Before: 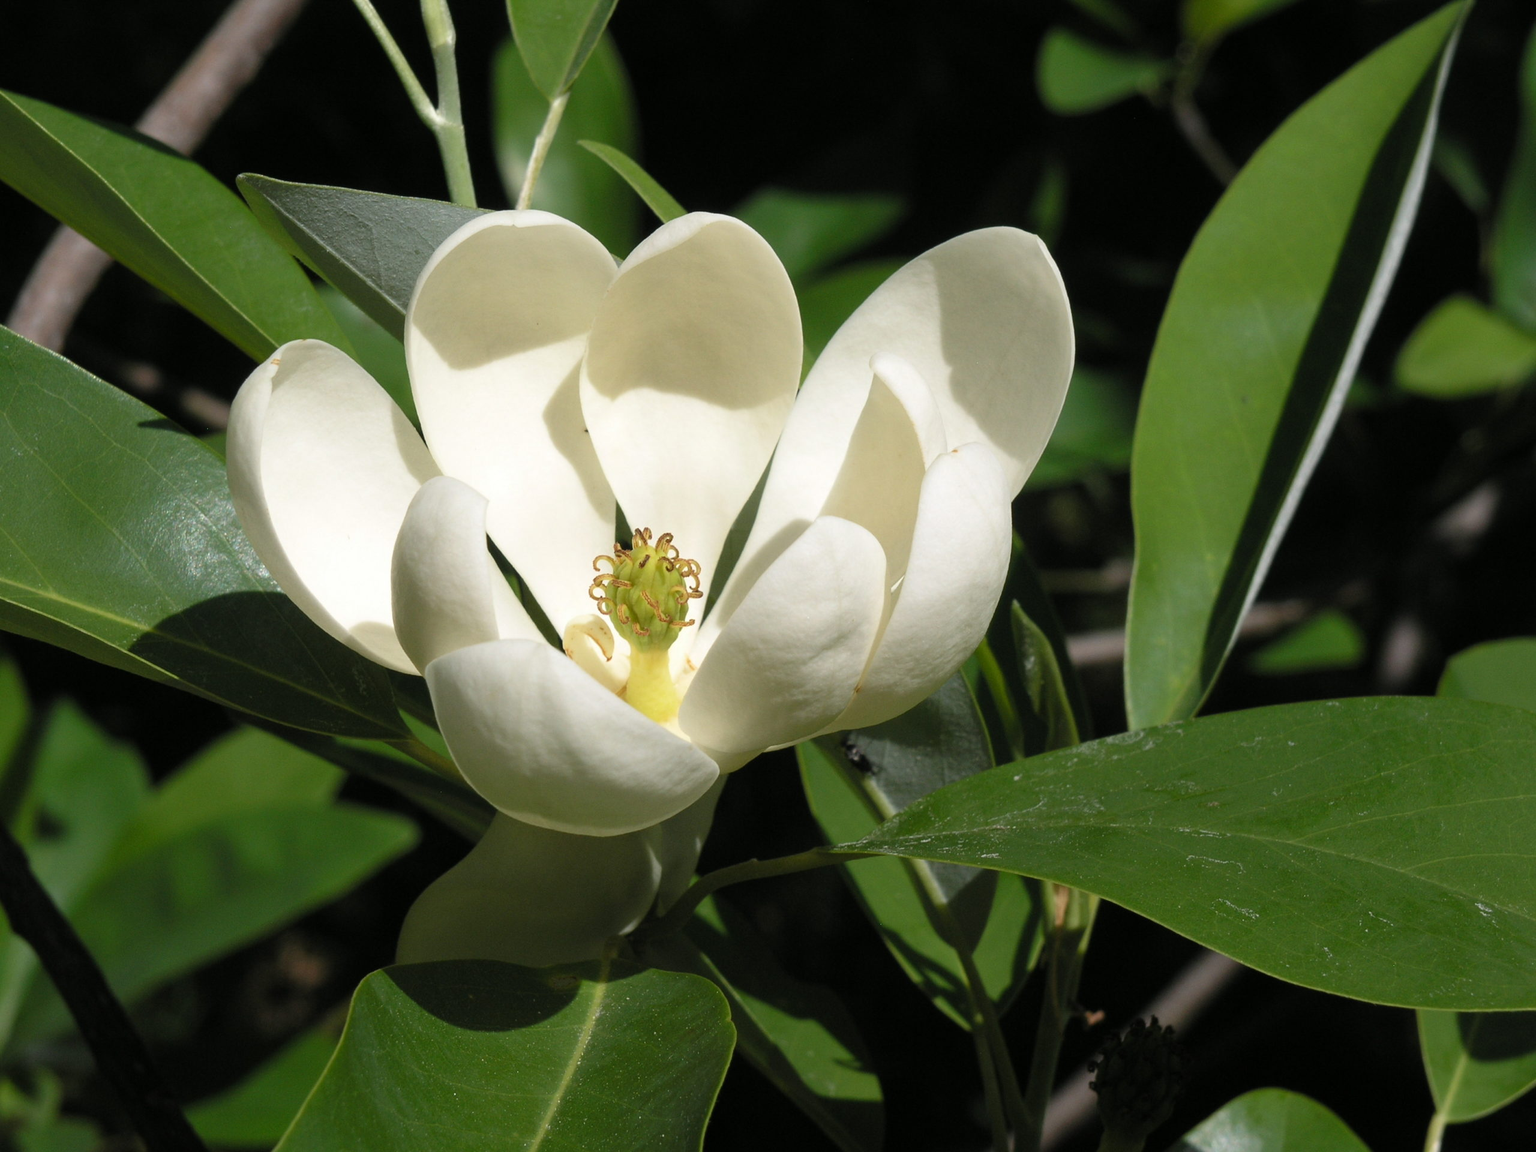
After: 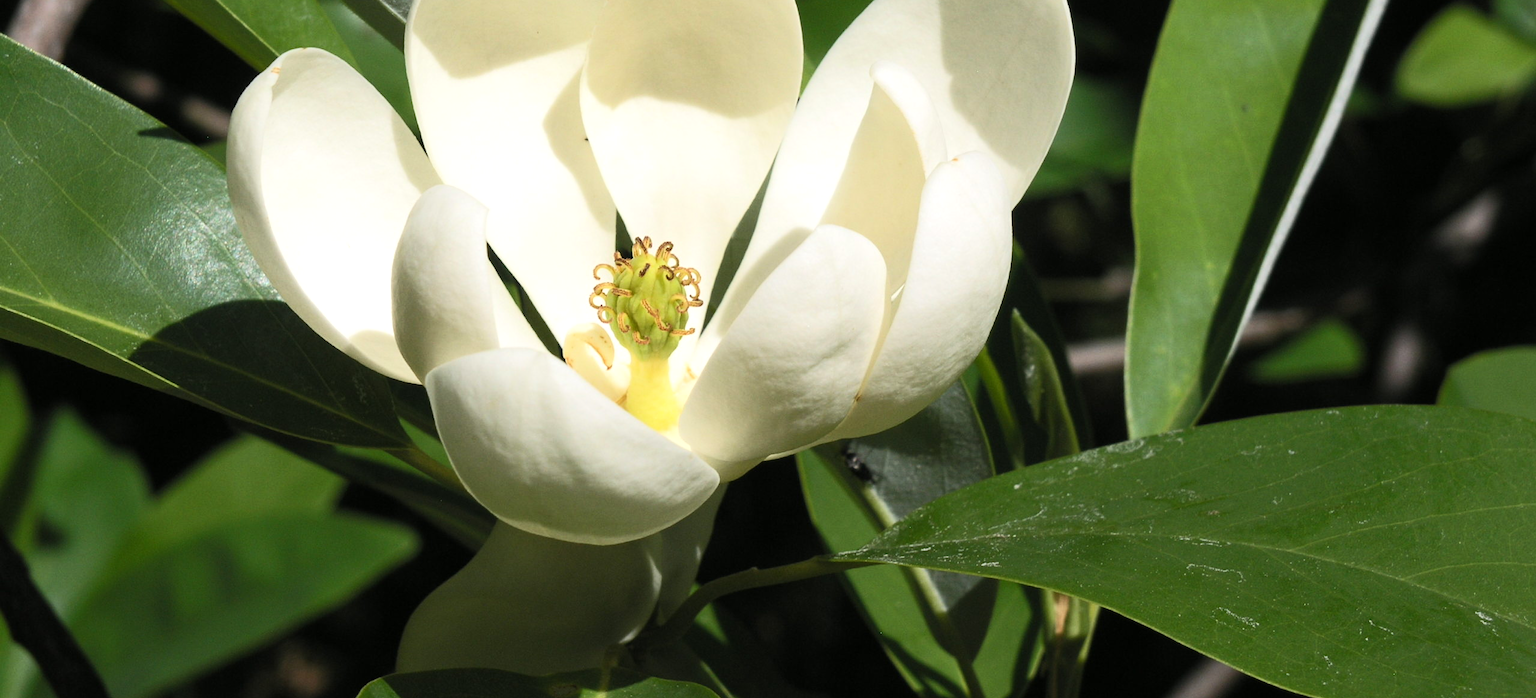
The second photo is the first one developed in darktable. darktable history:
crop and rotate: top 25.354%, bottom 13.974%
tone equalizer: -8 EV 0.027 EV, -7 EV -0.007 EV, -6 EV 0.026 EV, -5 EV 0.047 EV, -4 EV 0.266 EV, -3 EV 0.628 EV, -2 EV 0.555 EV, -1 EV 0.174 EV, +0 EV 0.055 EV, edges refinement/feathering 500, mask exposure compensation -1.57 EV, preserve details no
